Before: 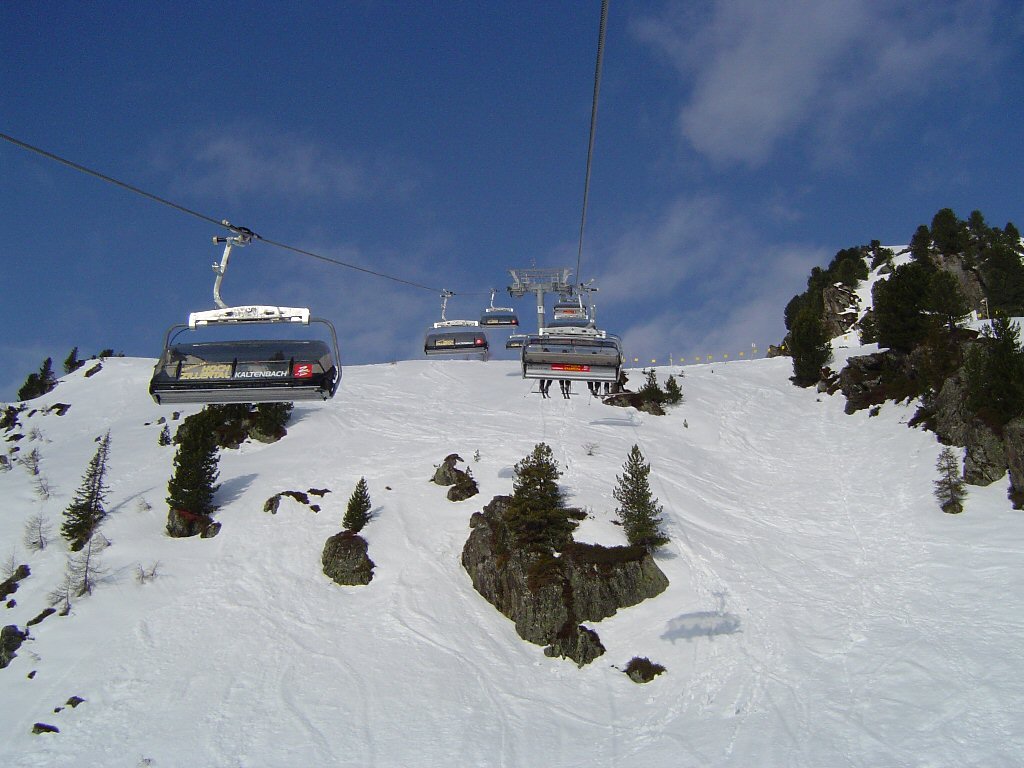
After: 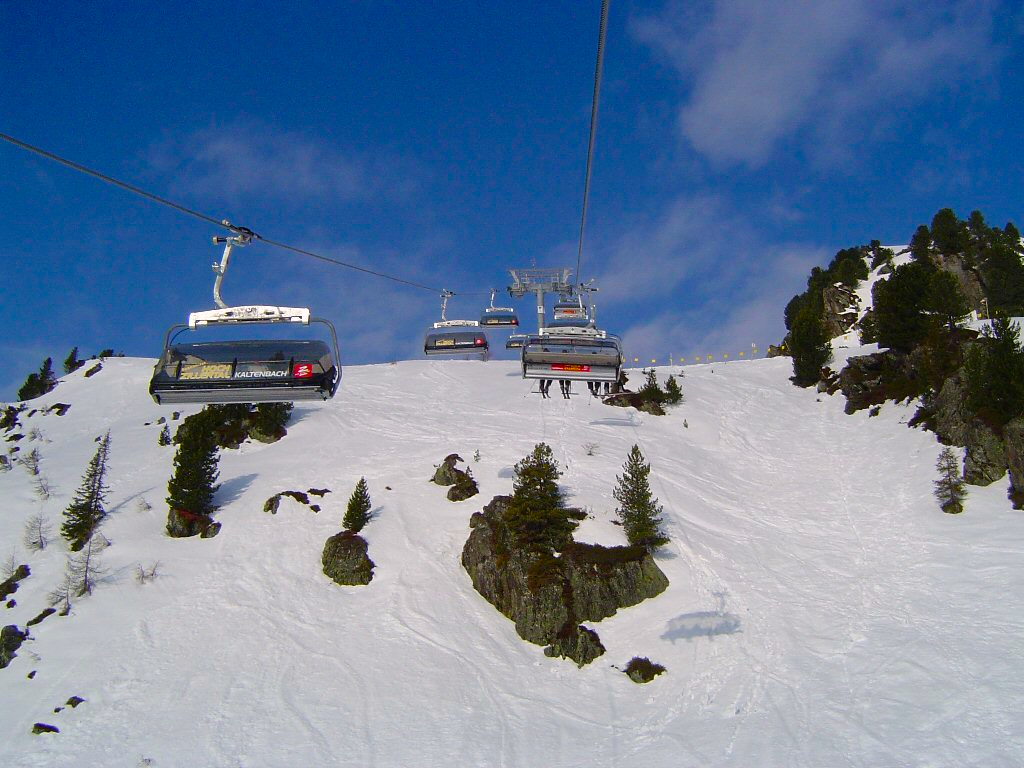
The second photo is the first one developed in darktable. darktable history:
color balance rgb: power › hue 327.29°, highlights gain › chroma 0.879%, highlights gain › hue 28.42°, linear chroma grading › mid-tones 7.925%, perceptual saturation grading › global saturation 9.483%, perceptual saturation grading › highlights -13.123%, perceptual saturation grading › mid-tones 14.578%, perceptual saturation grading › shadows 23.447%, global vibrance 34.349%
